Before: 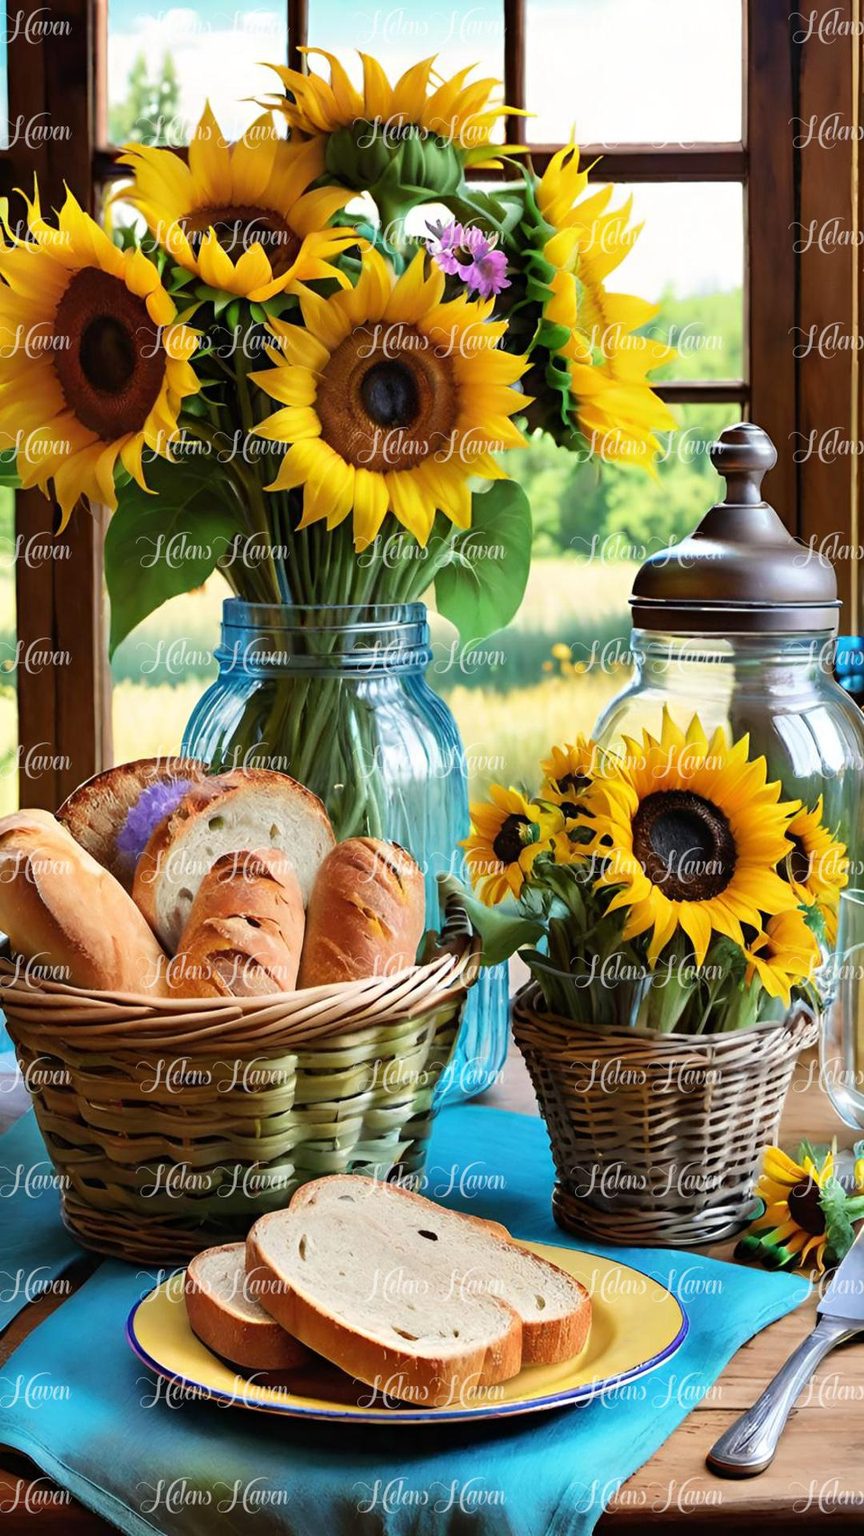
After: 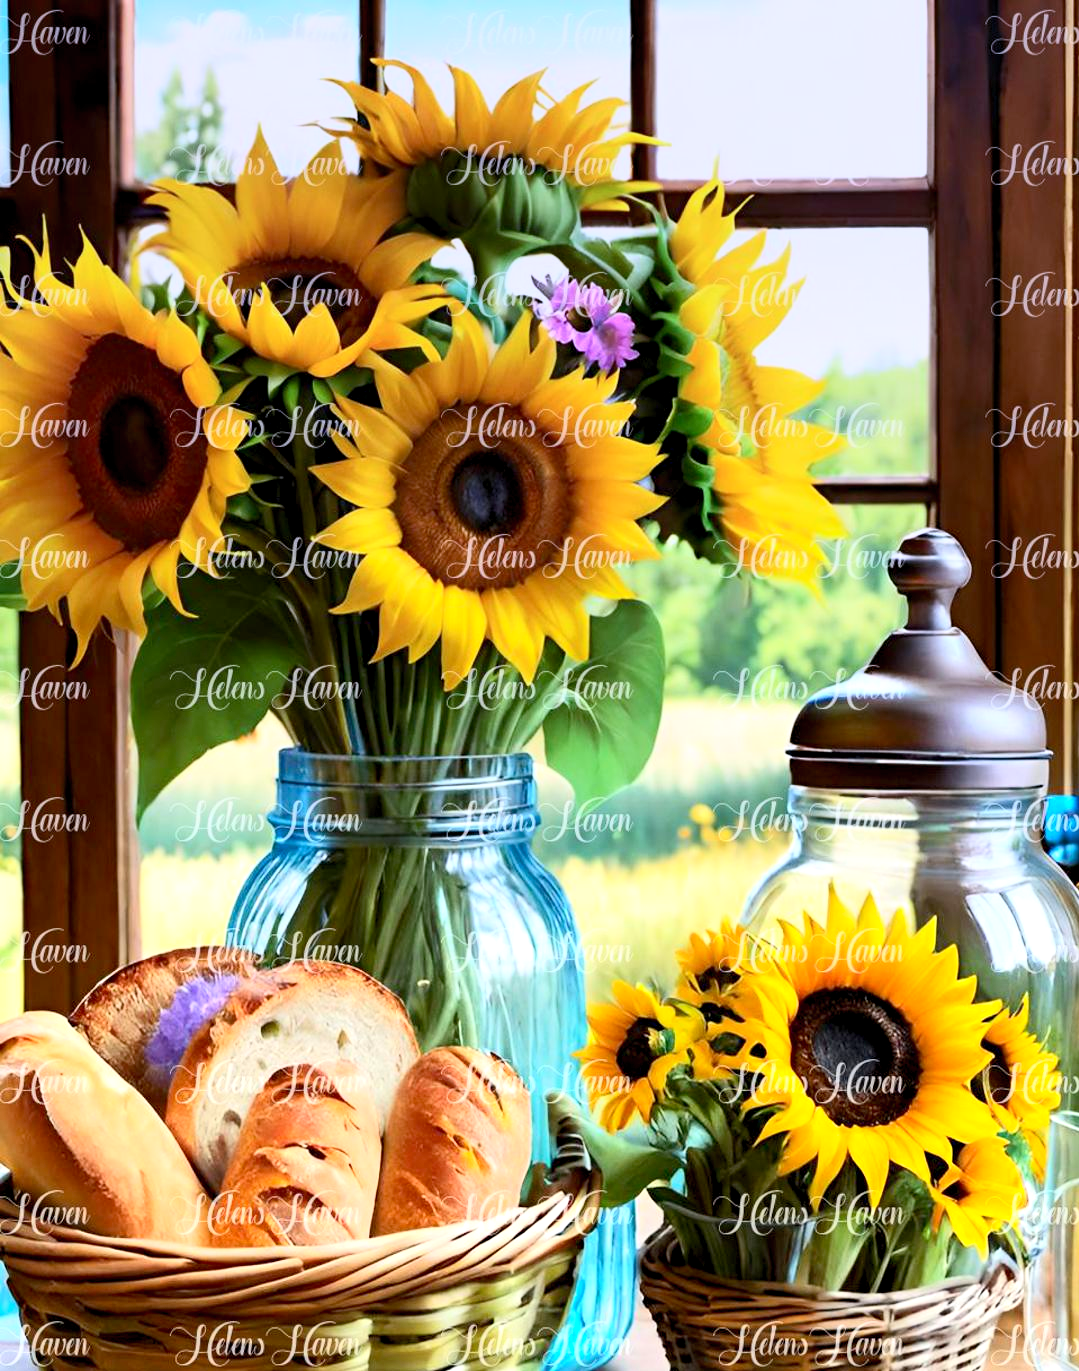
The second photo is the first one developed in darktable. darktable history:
crop: bottom 28.576%
graduated density: hue 238.83°, saturation 50%
contrast brightness saturation: contrast 0.2, brightness 0.15, saturation 0.14
exposure: black level correction 0.005, exposure 0.417 EV, compensate highlight preservation false
